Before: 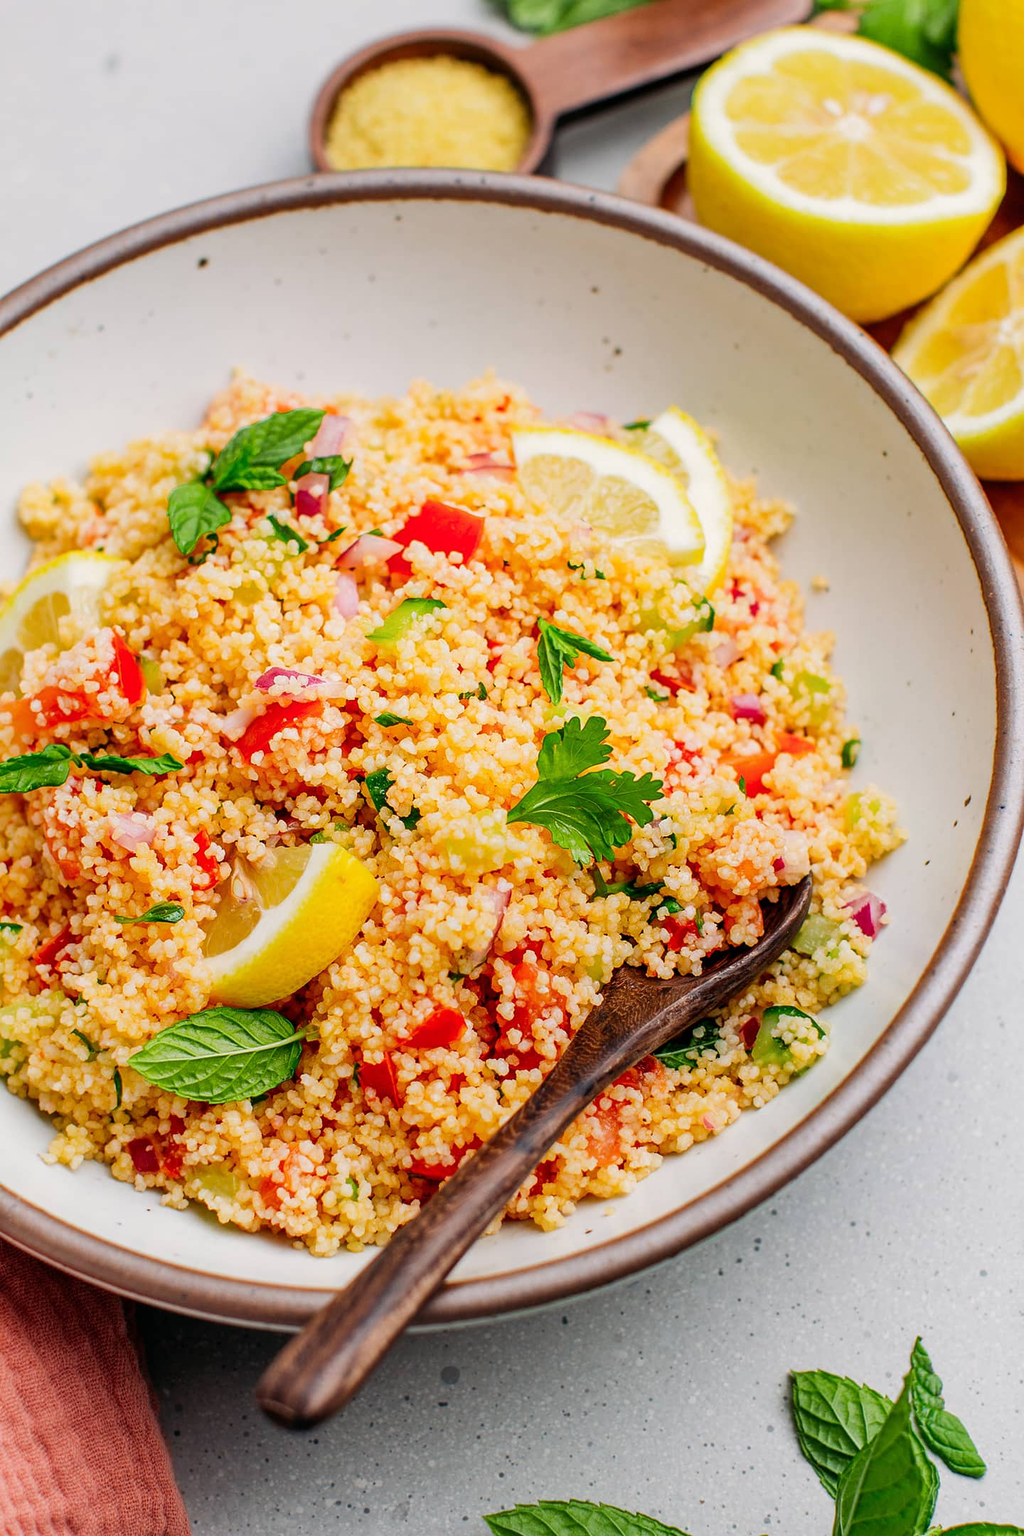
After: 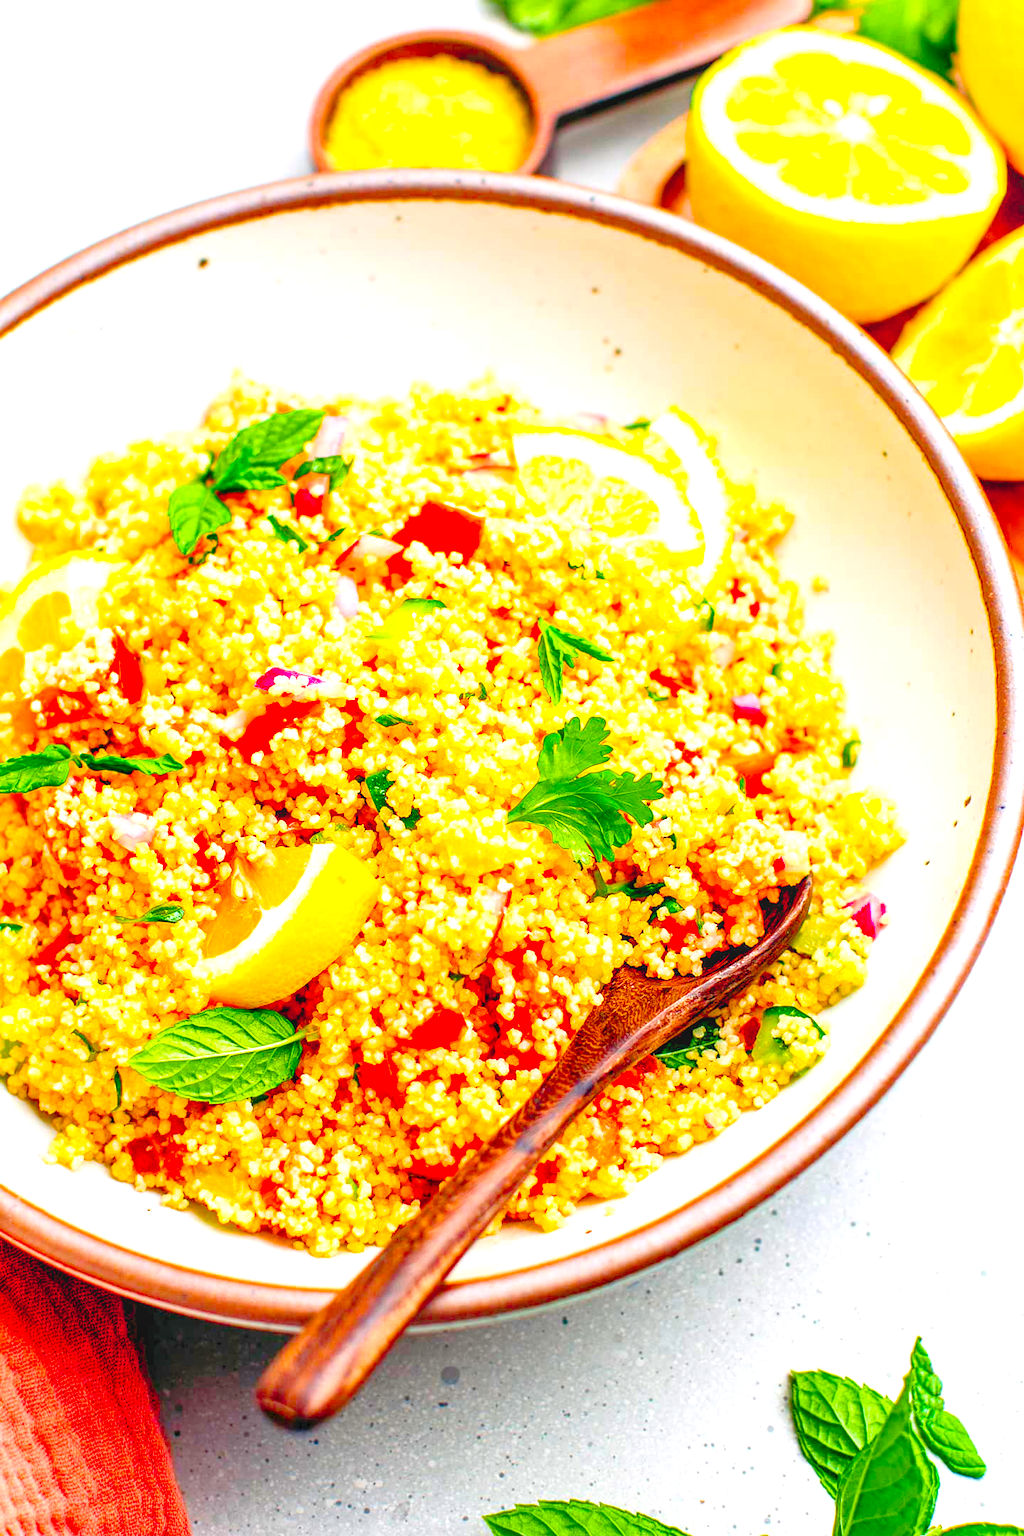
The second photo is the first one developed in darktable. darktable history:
levels: levels [0.008, 0.318, 0.836]
color balance rgb: linear chroma grading › global chroma 9%, perceptual saturation grading › global saturation 36%, perceptual saturation grading › shadows 35%, perceptual brilliance grading › global brilliance 15%, perceptual brilliance grading › shadows -35%, global vibrance 15%
local contrast: detail 110%
